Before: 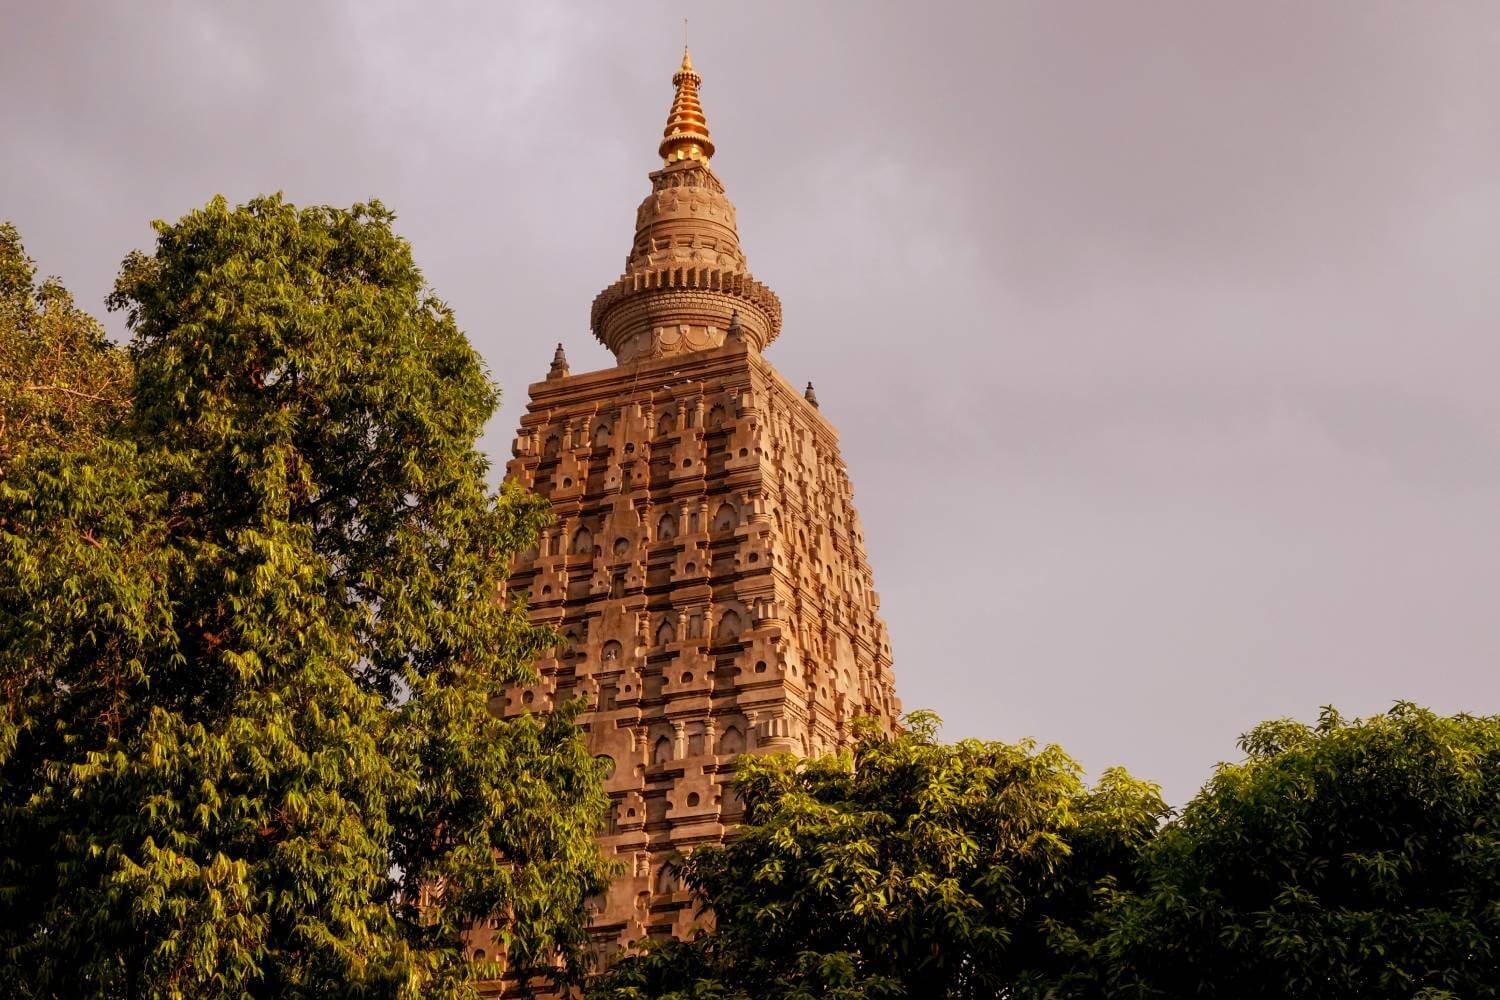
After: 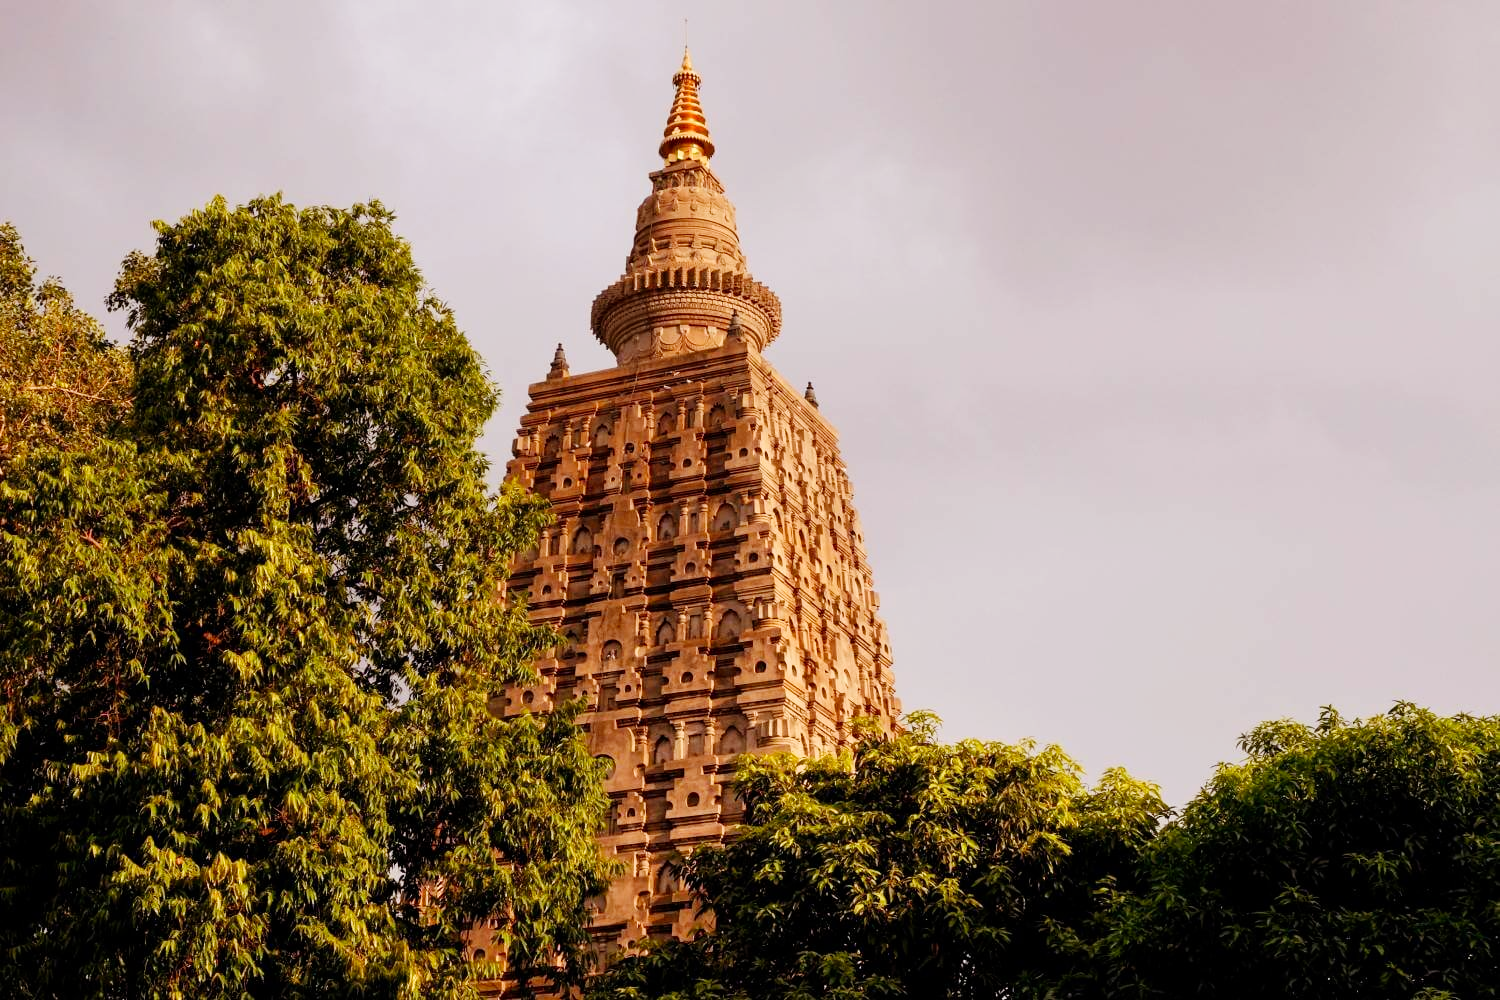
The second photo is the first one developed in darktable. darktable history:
base curve: curves: ch0 [(0, 0) (0.283, 0.295) (1, 1)], preserve colors none
tone curve: curves: ch0 [(0, 0) (0.004, 0.001) (0.133, 0.112) (0.325, 0.362) (0.832, 0.893) (1, 1)], preserve colors none
